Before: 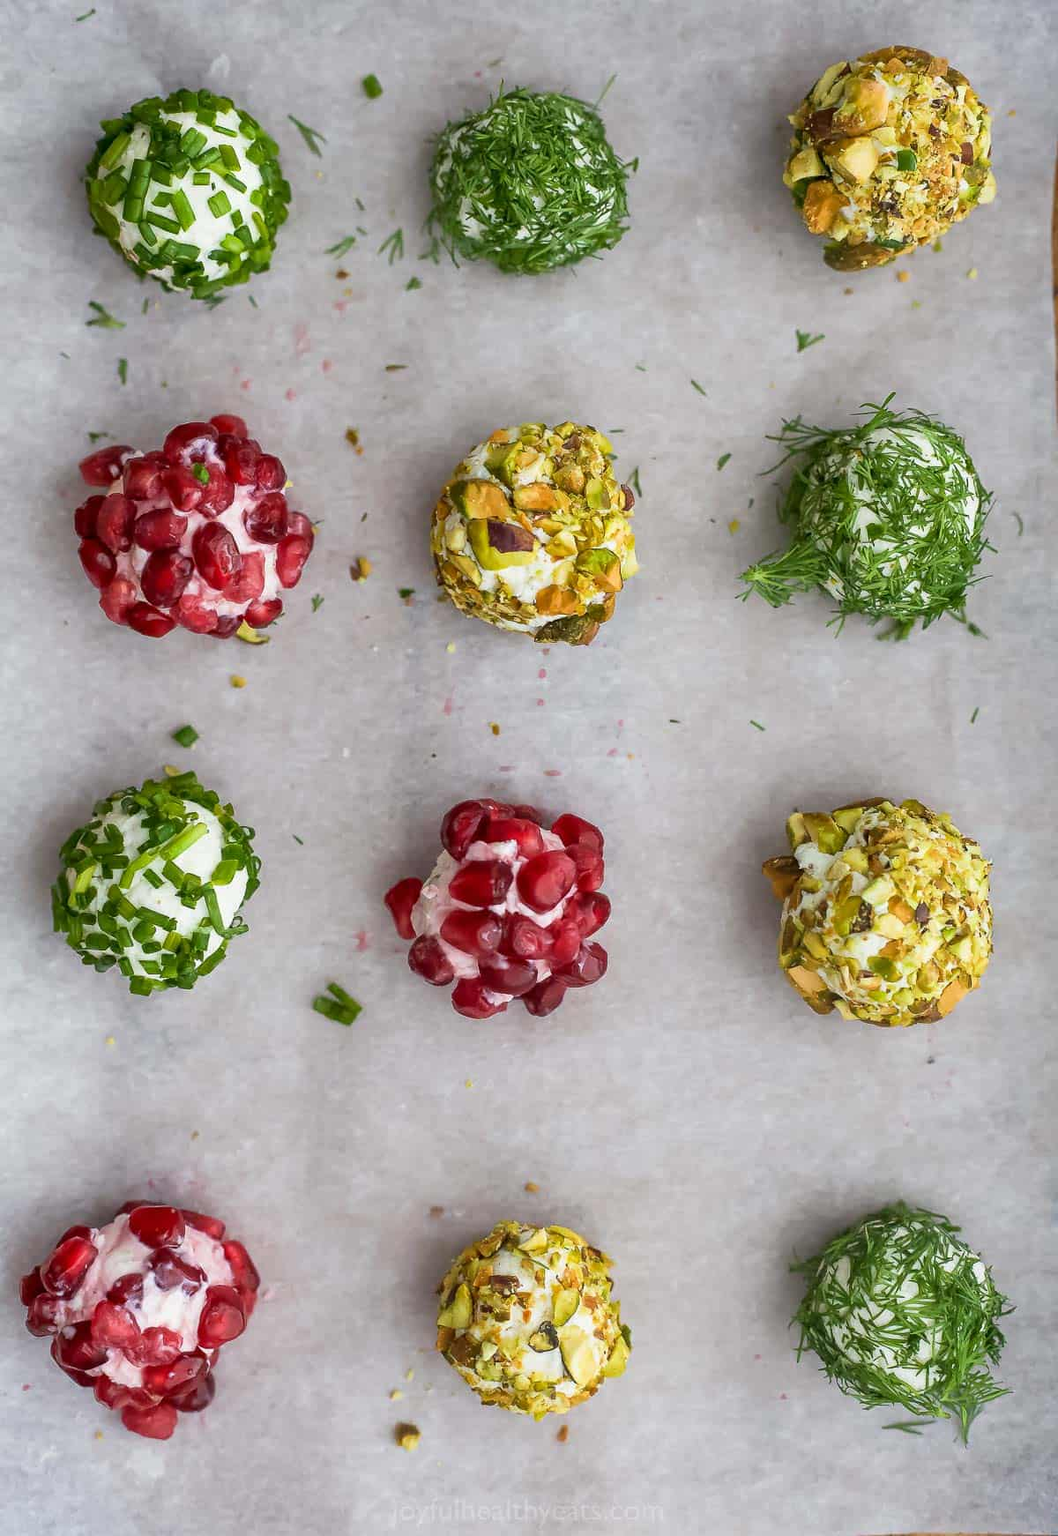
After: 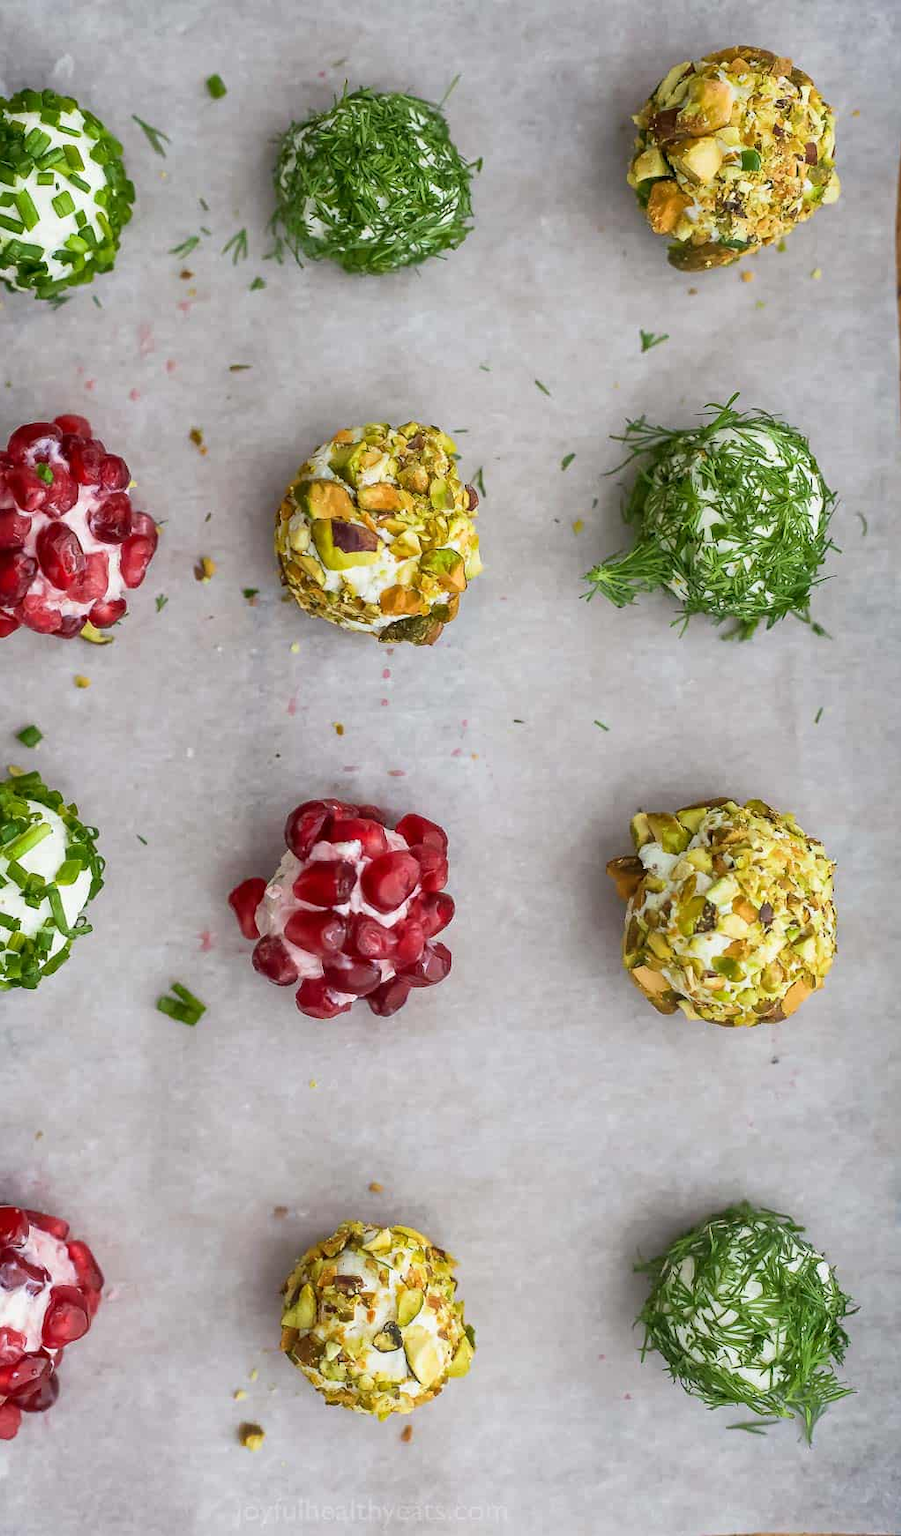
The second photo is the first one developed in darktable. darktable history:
crop and rotate: left 14.77%
